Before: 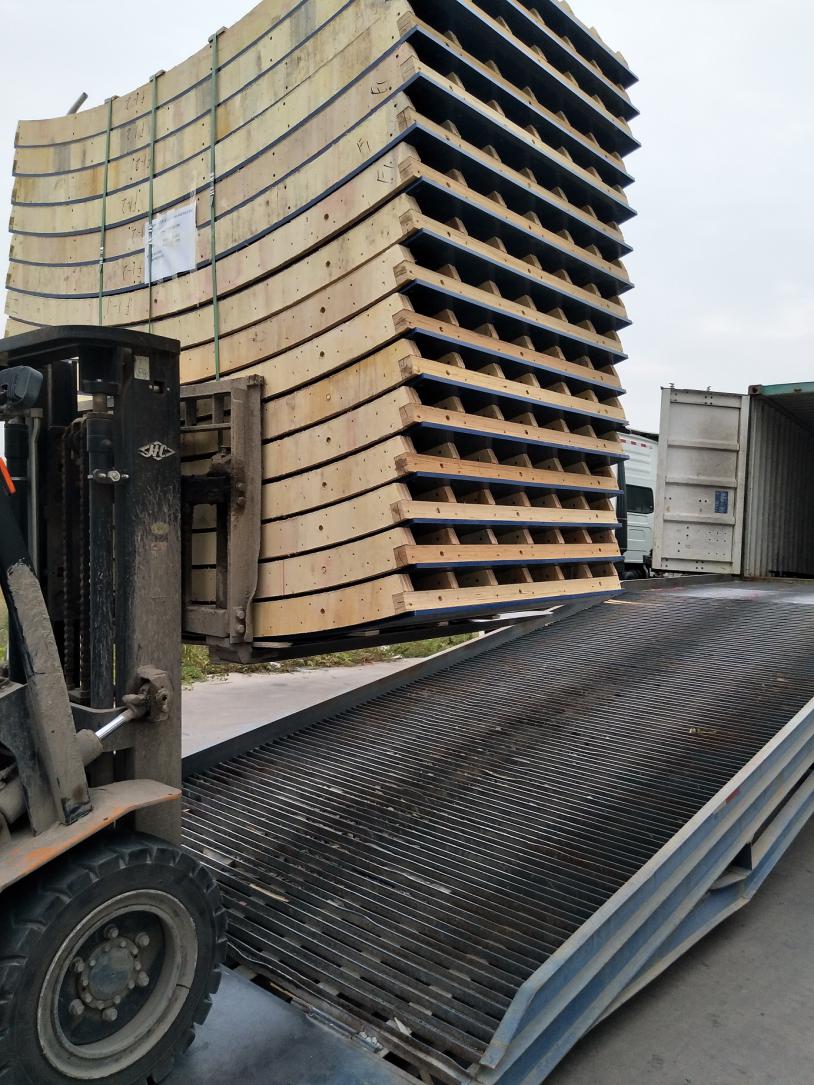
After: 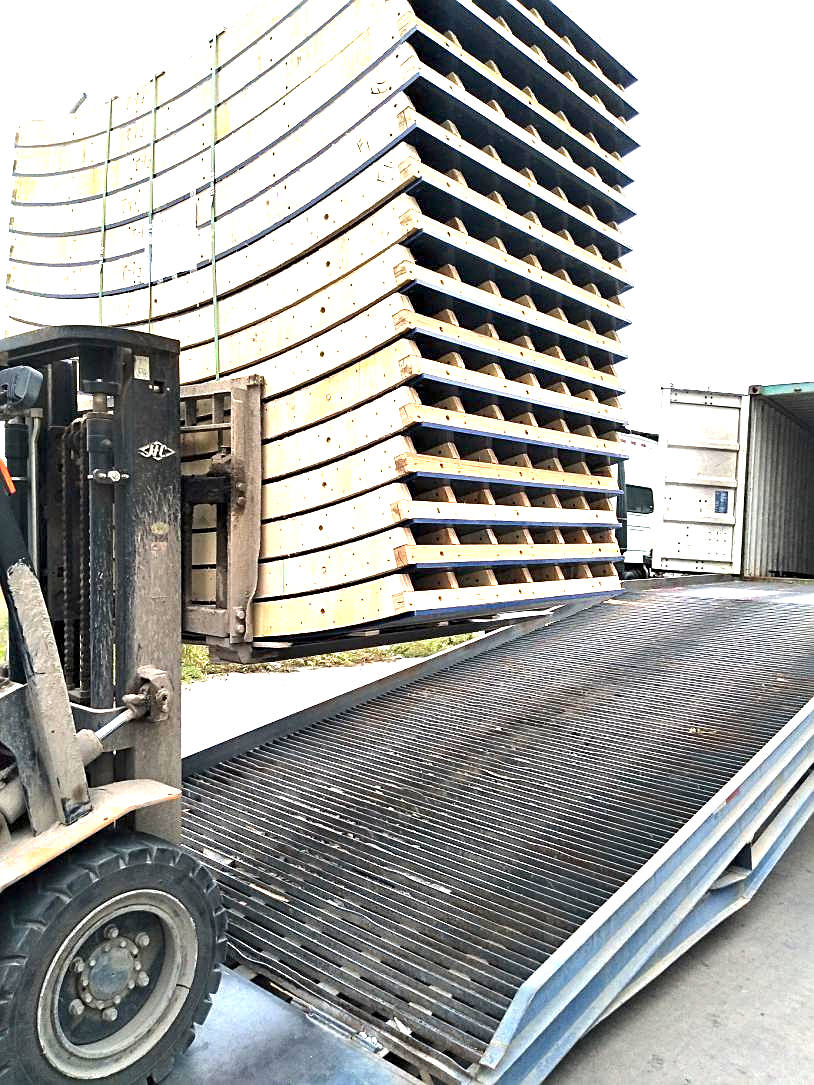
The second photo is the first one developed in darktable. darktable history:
exposure: exposure 2.003 EV, compensate highlight preservation false
sharpen: on, module defaults
